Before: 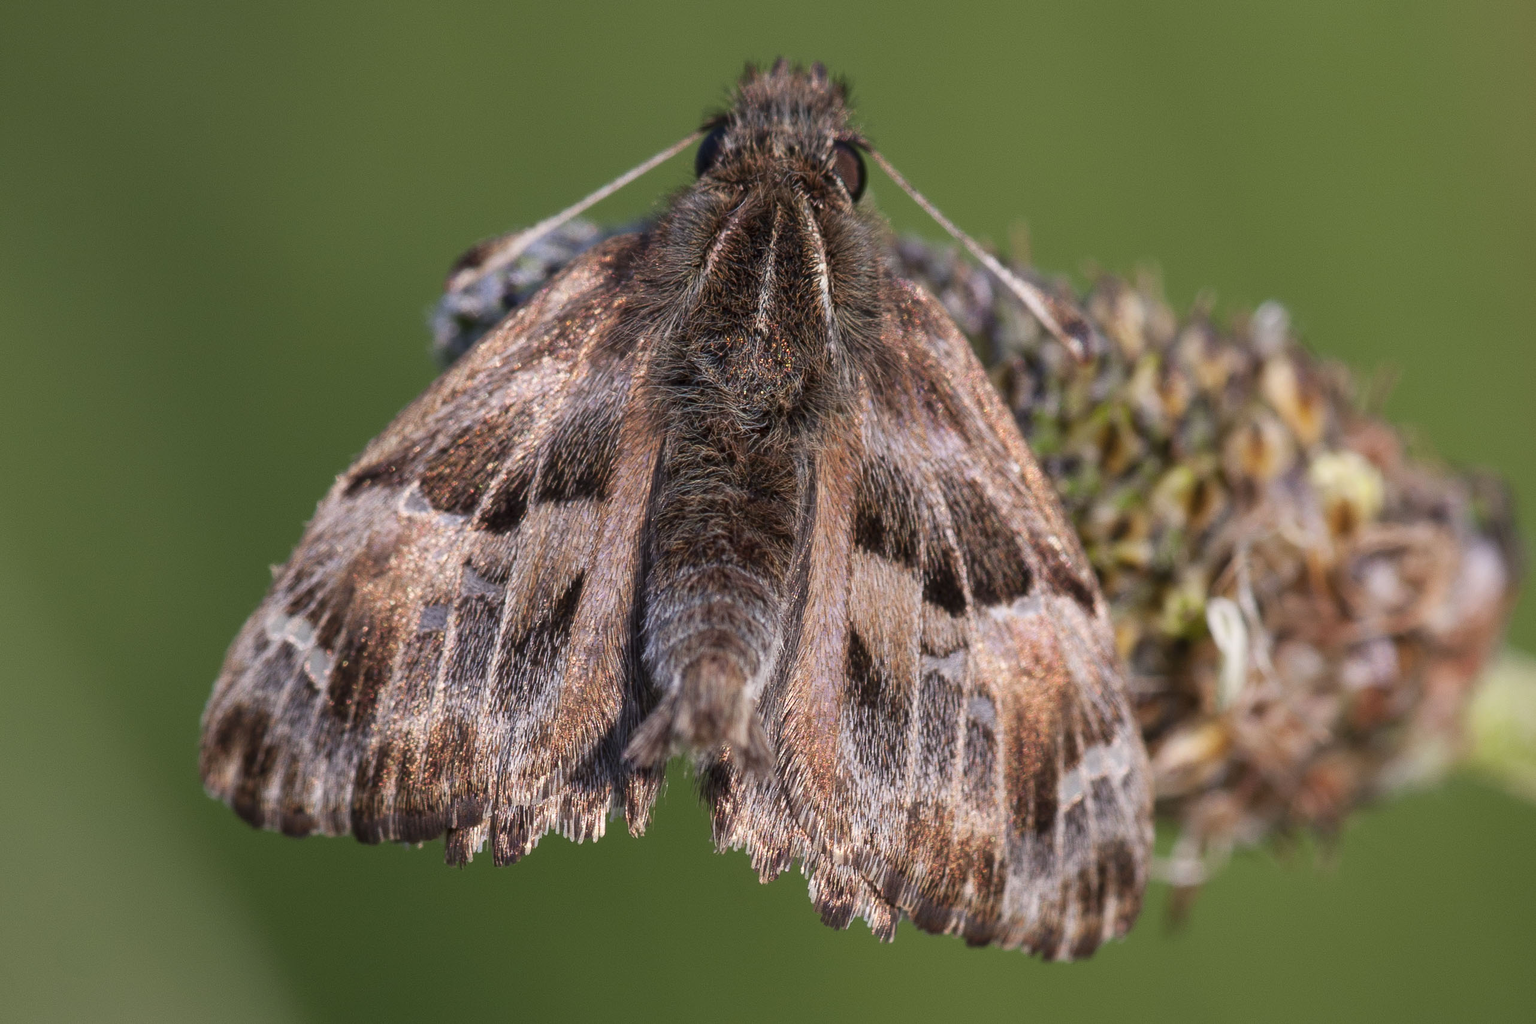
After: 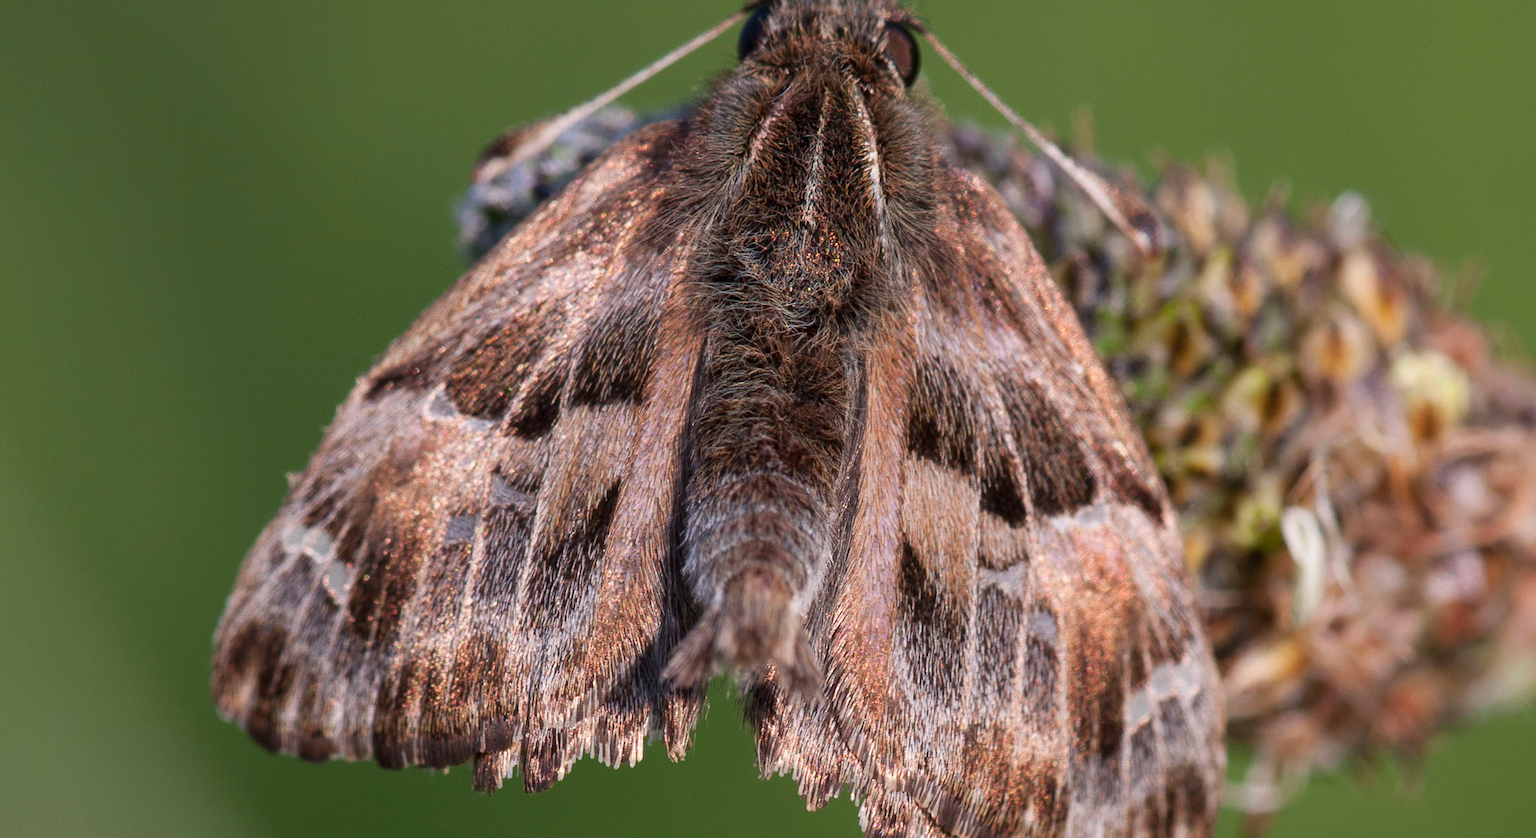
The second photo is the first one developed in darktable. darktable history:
crop and rotate: angle 0.054°, top 11.744%, right 5.748%, bottom 10.995%
